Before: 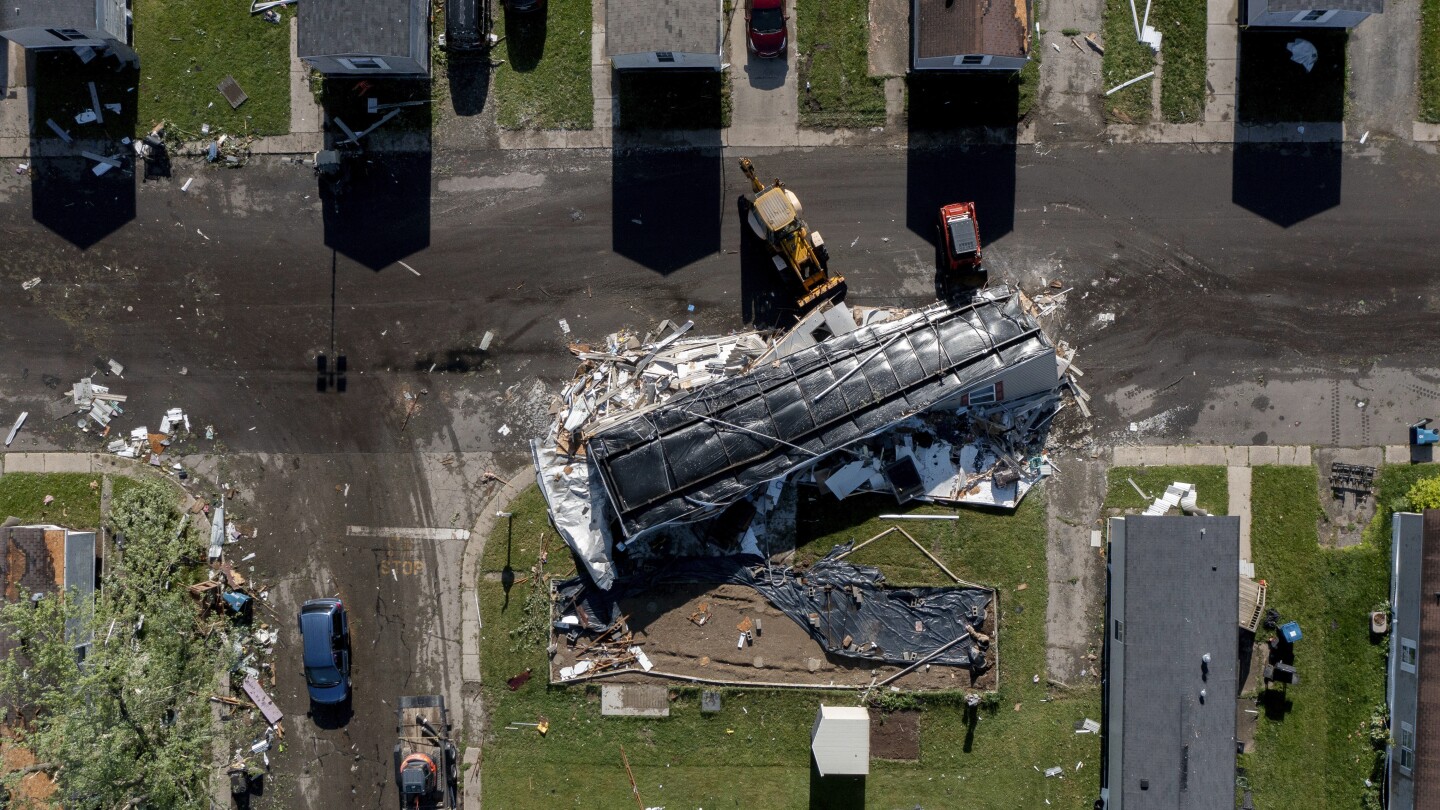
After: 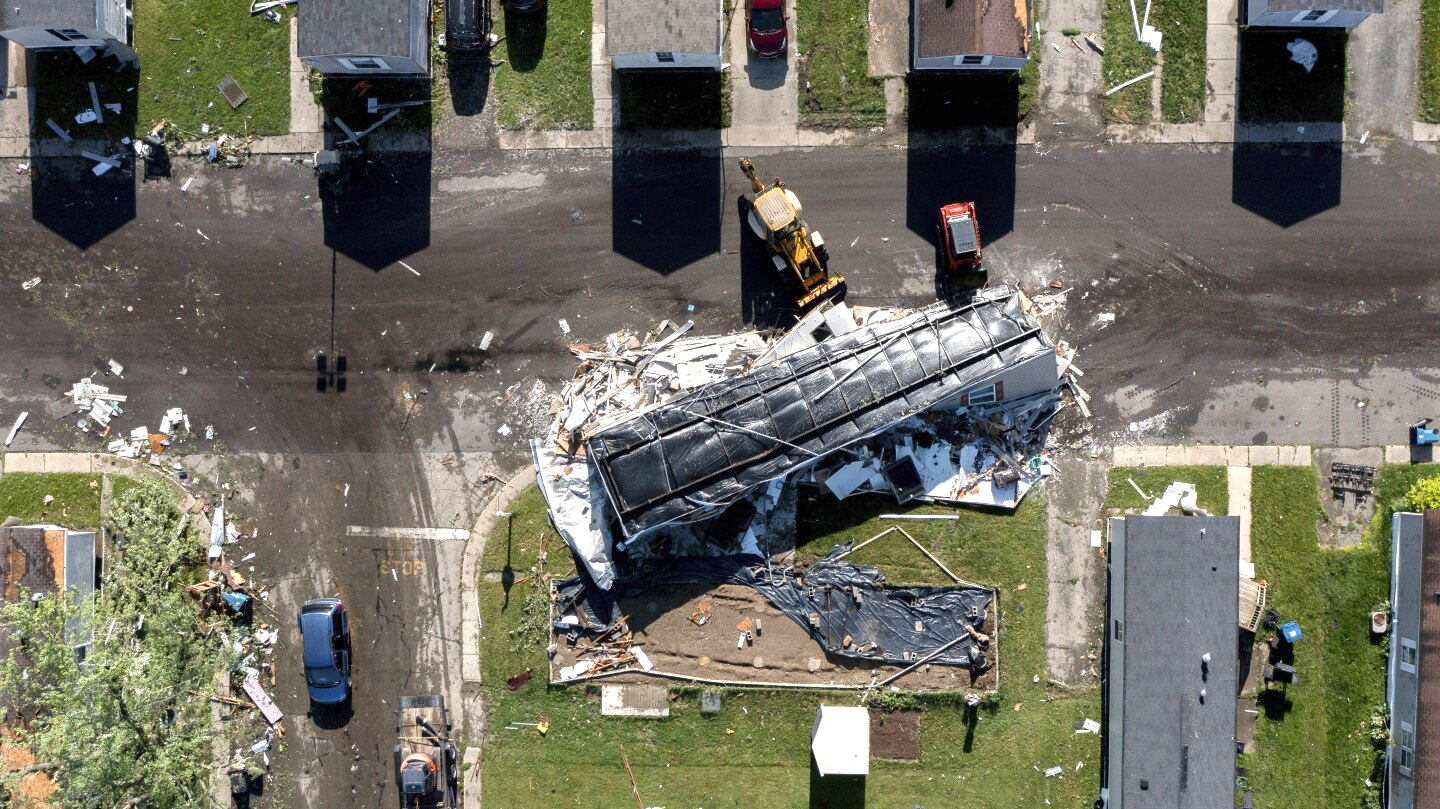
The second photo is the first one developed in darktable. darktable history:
crop: bottom 0.059%
exposure: black level correction 0, exposure 1.016 EV, compensate exposure bias true, compensate highlight preservation false
